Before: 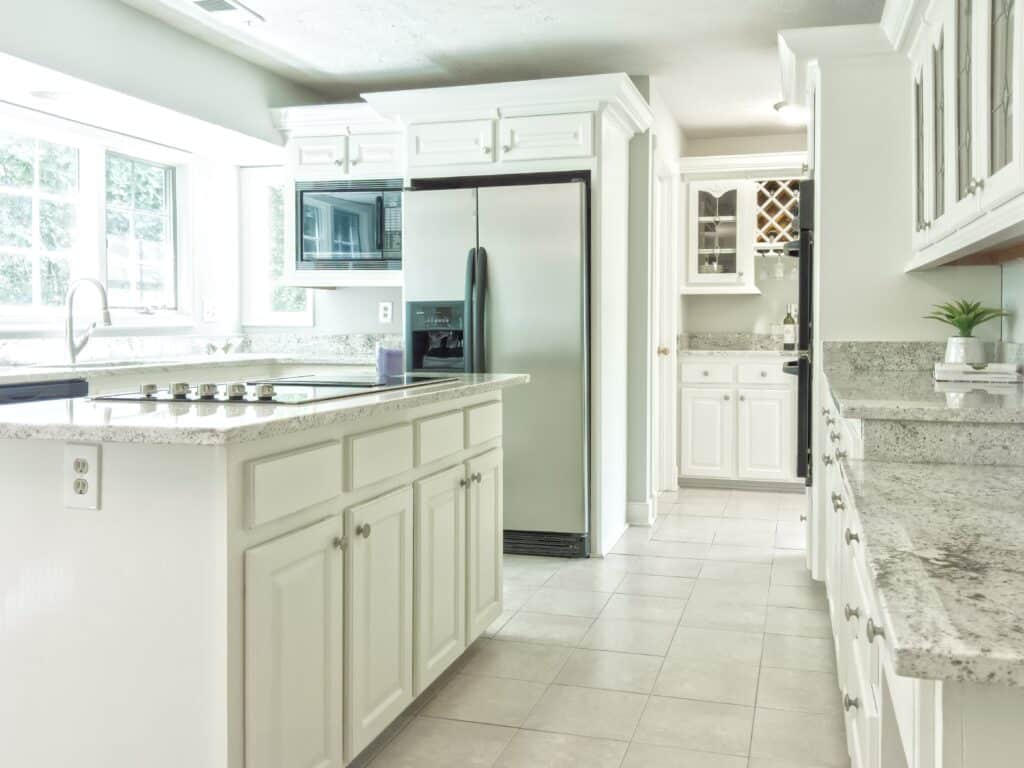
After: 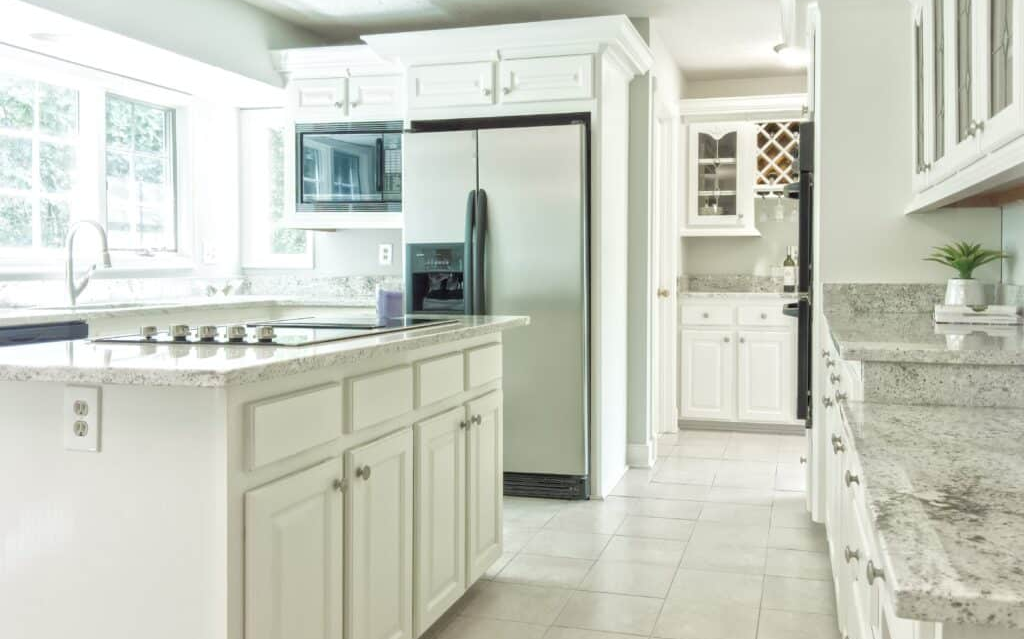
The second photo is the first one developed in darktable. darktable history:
exposure: compensate highlight preservation false
crop: top 7.625%, bottom 8.027%
